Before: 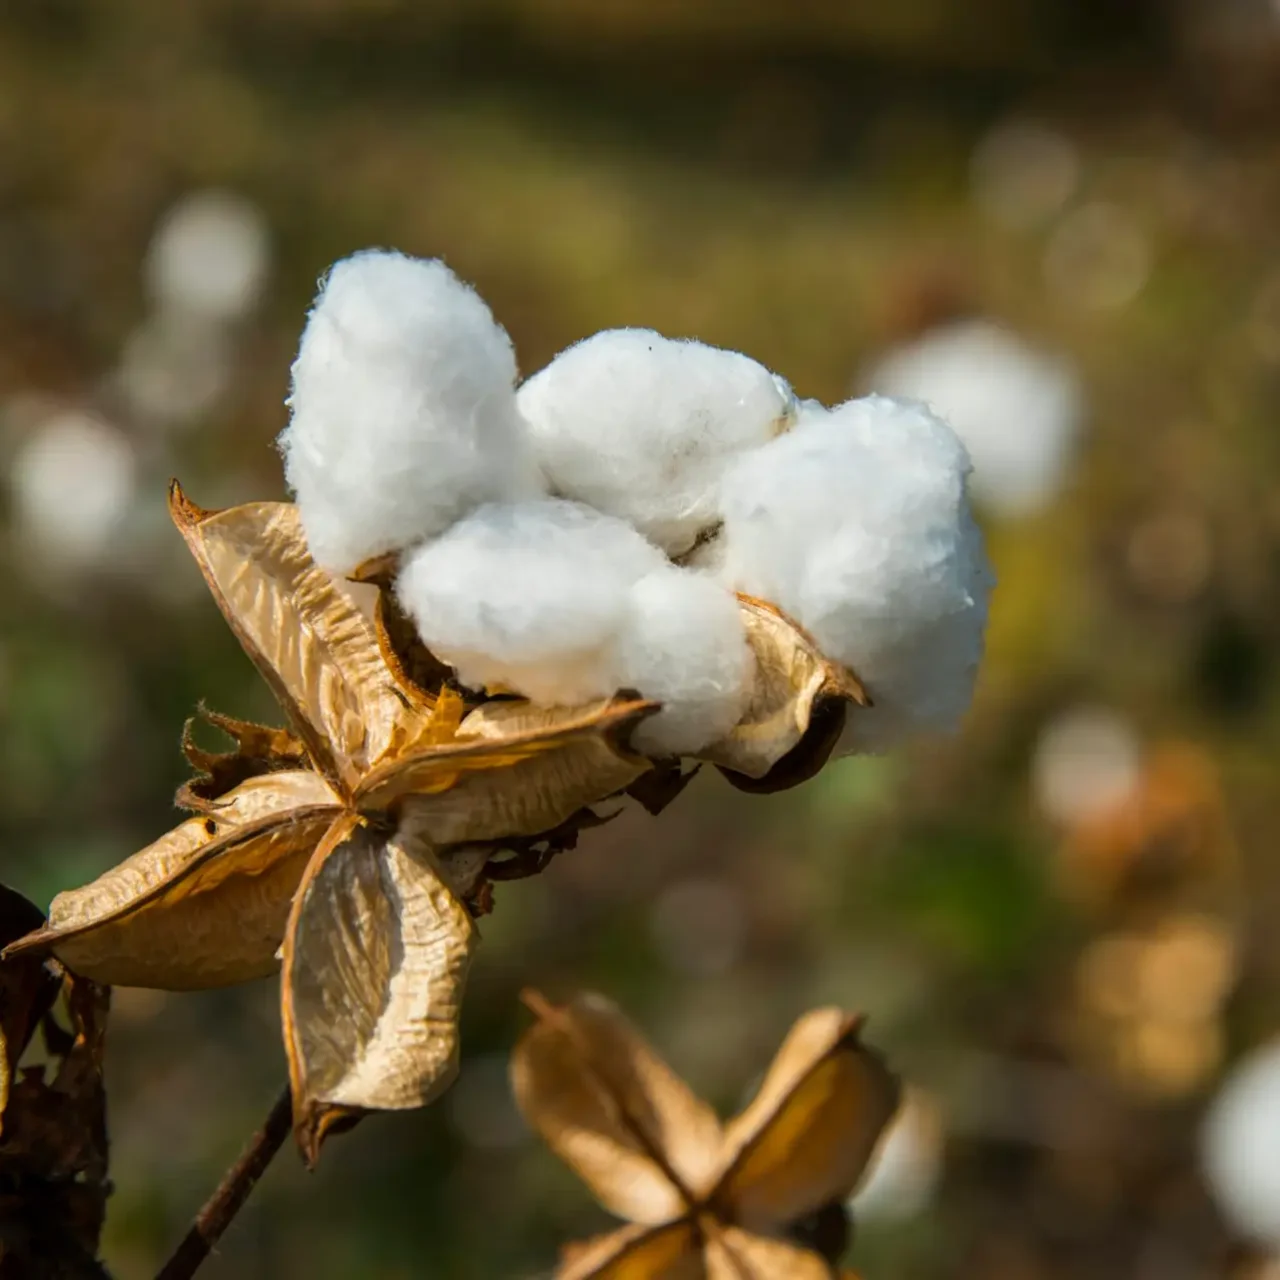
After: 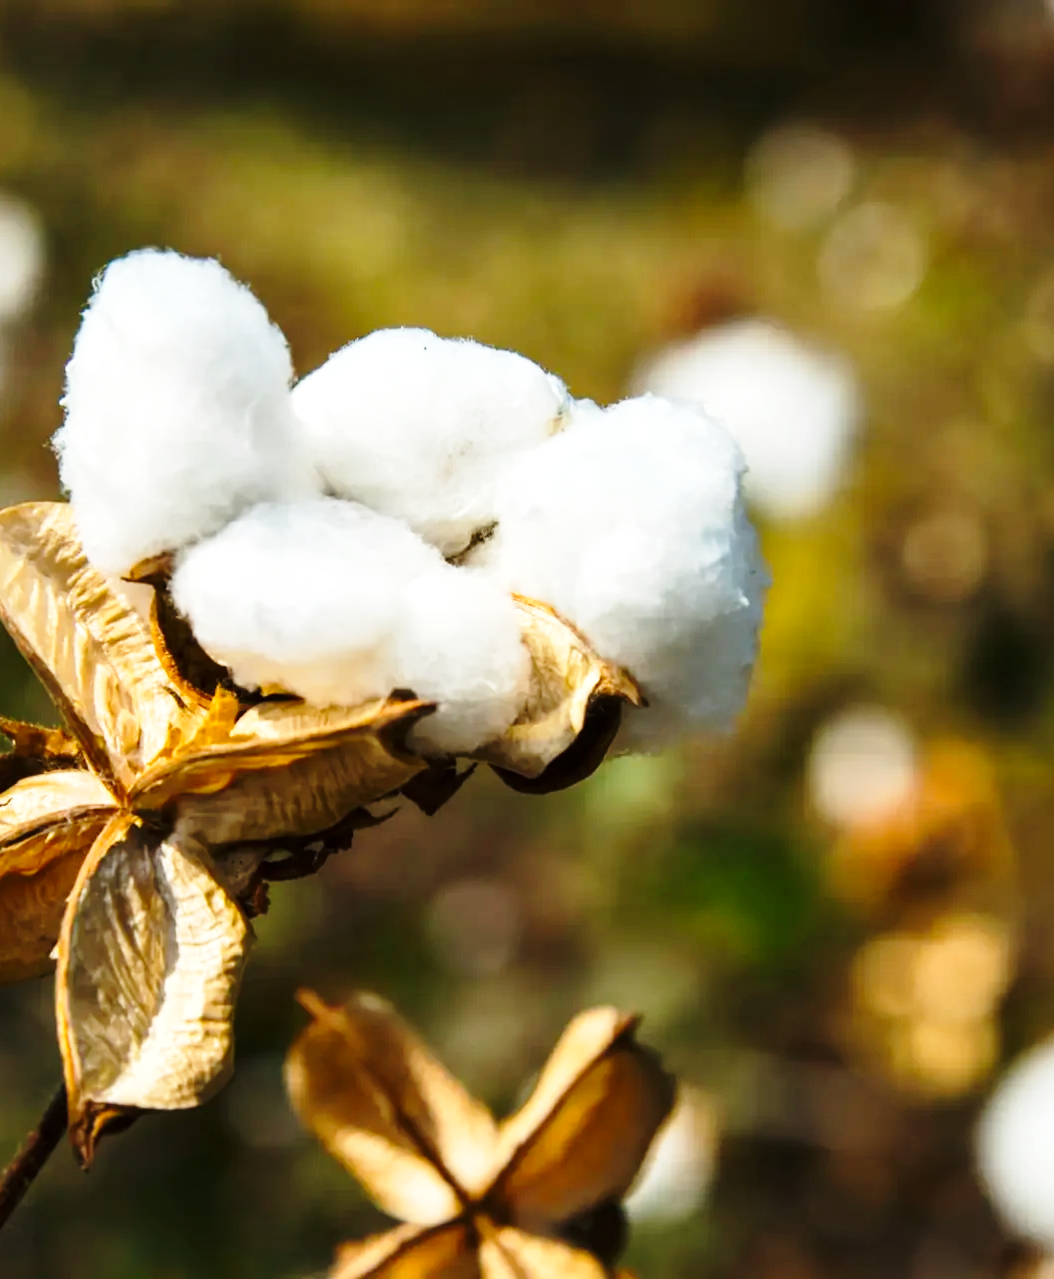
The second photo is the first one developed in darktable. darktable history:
tone equalizer: -8 EV -0.417 EV, -7 EV -0.389 EV, -6 EV -0.333 EV, -5 EV -0.222 EV, -3 EV 0.222 EV, -2 EV 0.333 EV, -1 EV 0.389 EV, +0 EV 0.417 EV, edges refinement/feathering 500, mask exposure compensation -1.57 EV, preserve details no
base curve: curves: ch0 [(0, 0) (0.028, 0.03) (0.121, 0.232) (0.46, 0.748) (0.859, 0.968) (1, 1)], preserve colors none
crop: left 17.582%, bottom 0.031%
